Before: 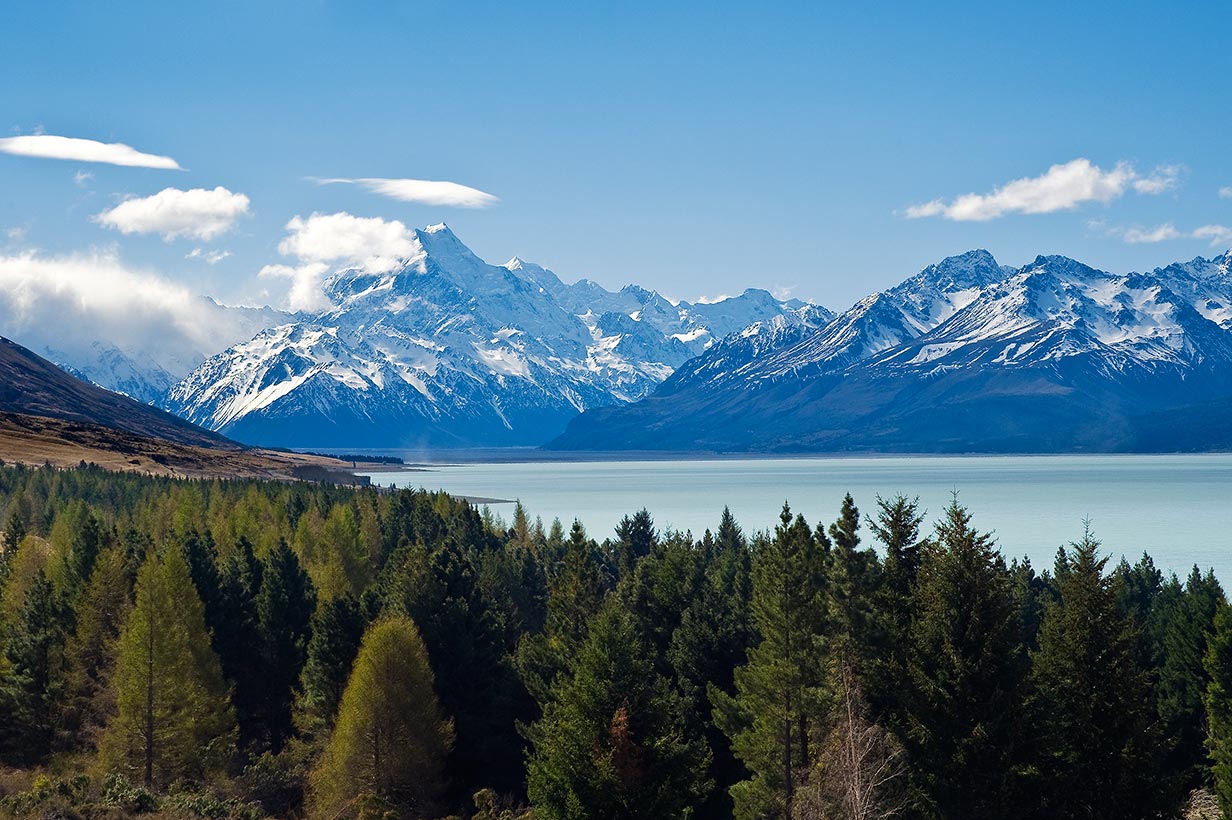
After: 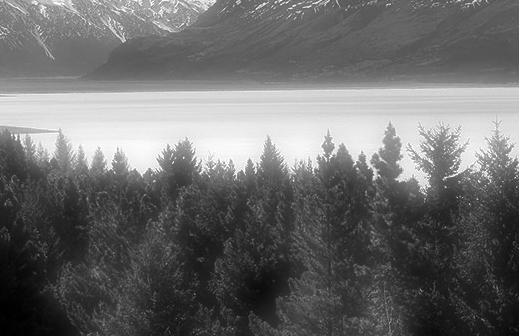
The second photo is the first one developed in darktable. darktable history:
crop: left 37.221%, top 45.169%, right 20.63%, bottom 13.777%
color balance rgb: linear chroma grading › global chroma 25%, perceptual saturation grading › global saturation 45%, perceptual saturation grading › highlights -50%, perceptual saturation grading › shadows 30%, perceptual brilliance grading › global brilliance 18%, global vibrance 40%
monochrome: on, module defaults
soften: on, module defaults
local contrast: highlights 100%, shadows 100%, detail 120%, midtone range 0.2
